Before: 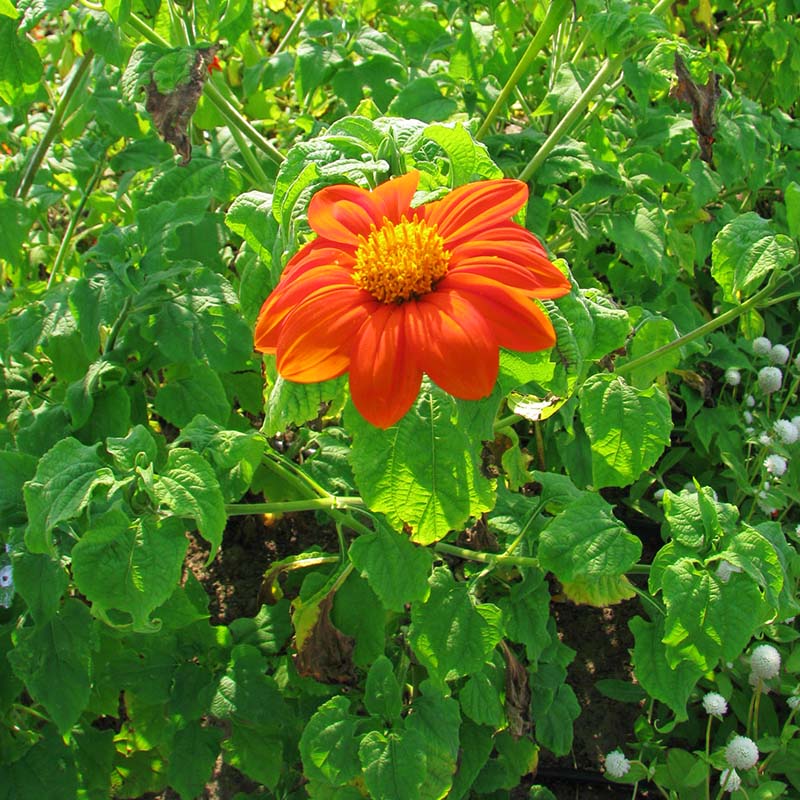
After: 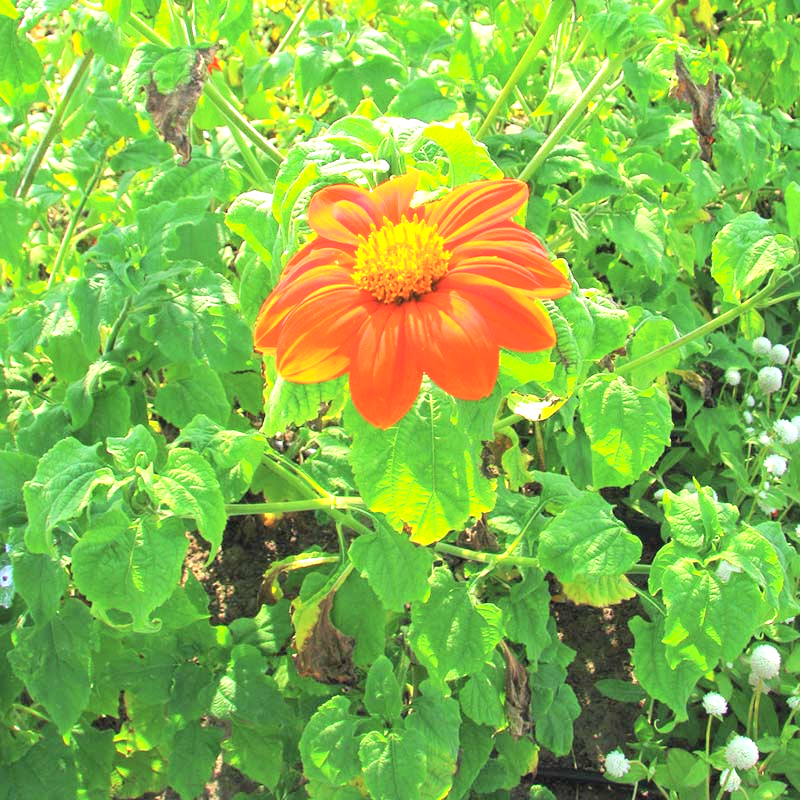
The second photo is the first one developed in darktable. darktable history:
contrast brightness saturation: contrast 0.14, brightness 0.21
exposure: black level correction 0, exposure 1 EV, compensate exposure bias true, compensate highlight preservation false
